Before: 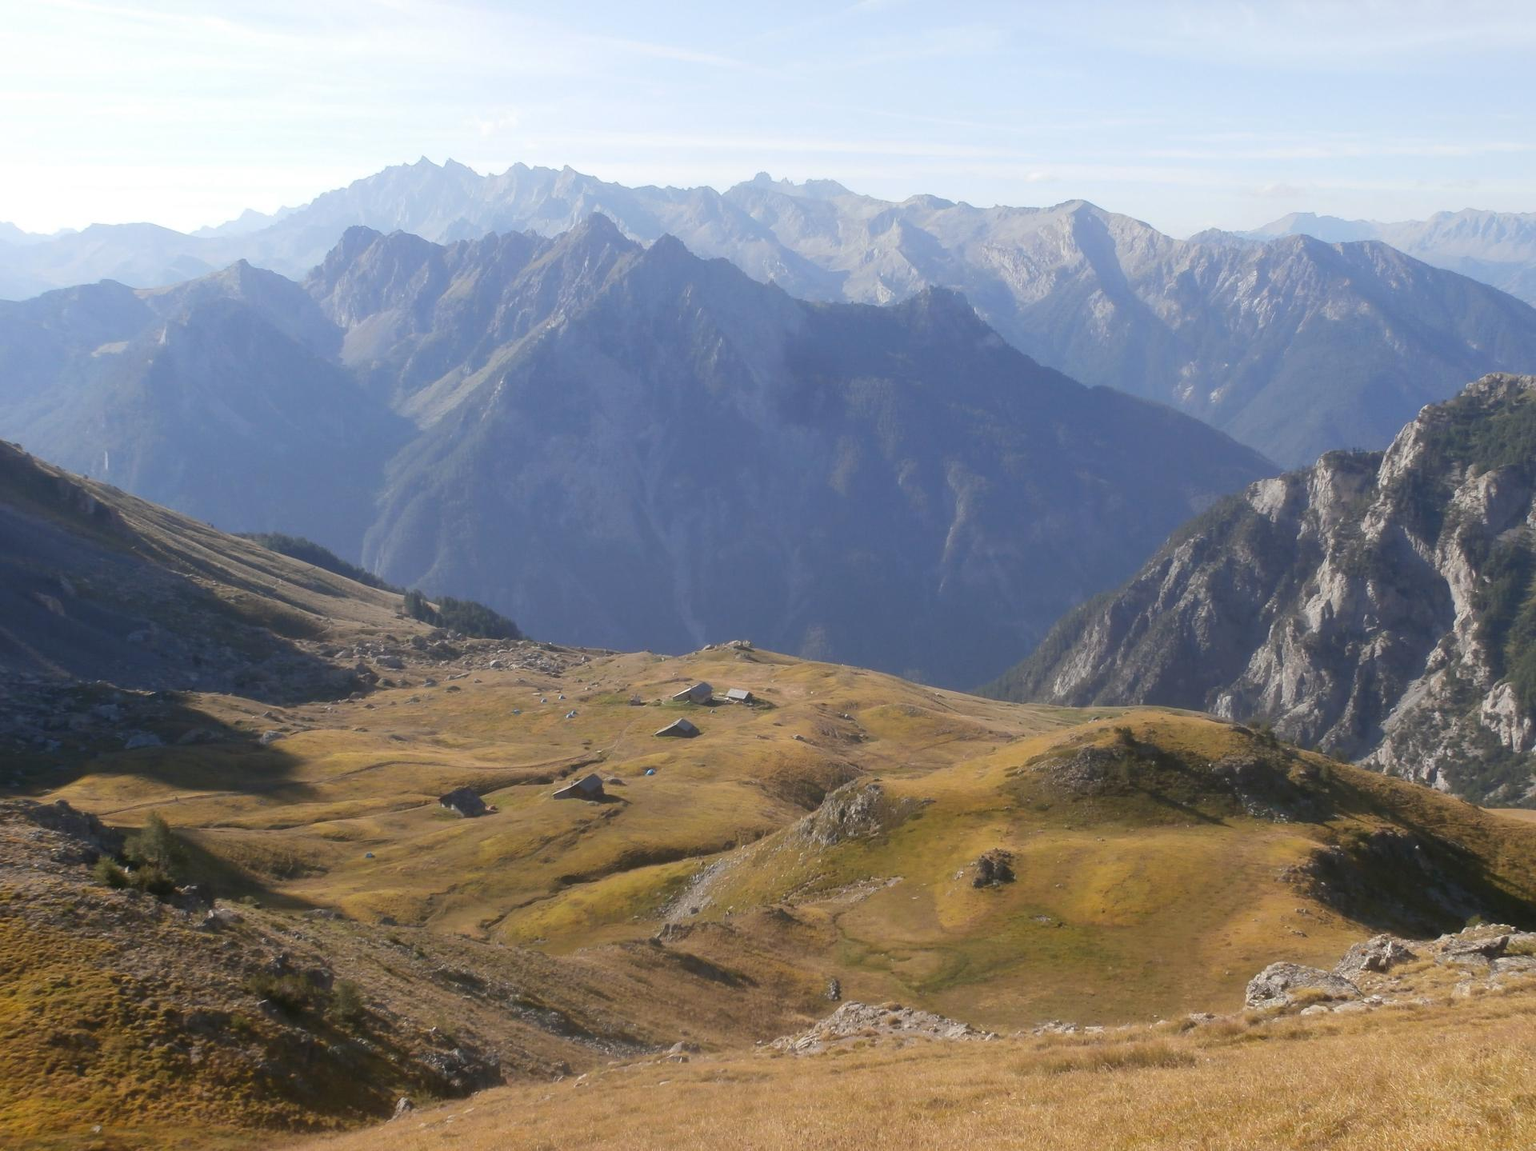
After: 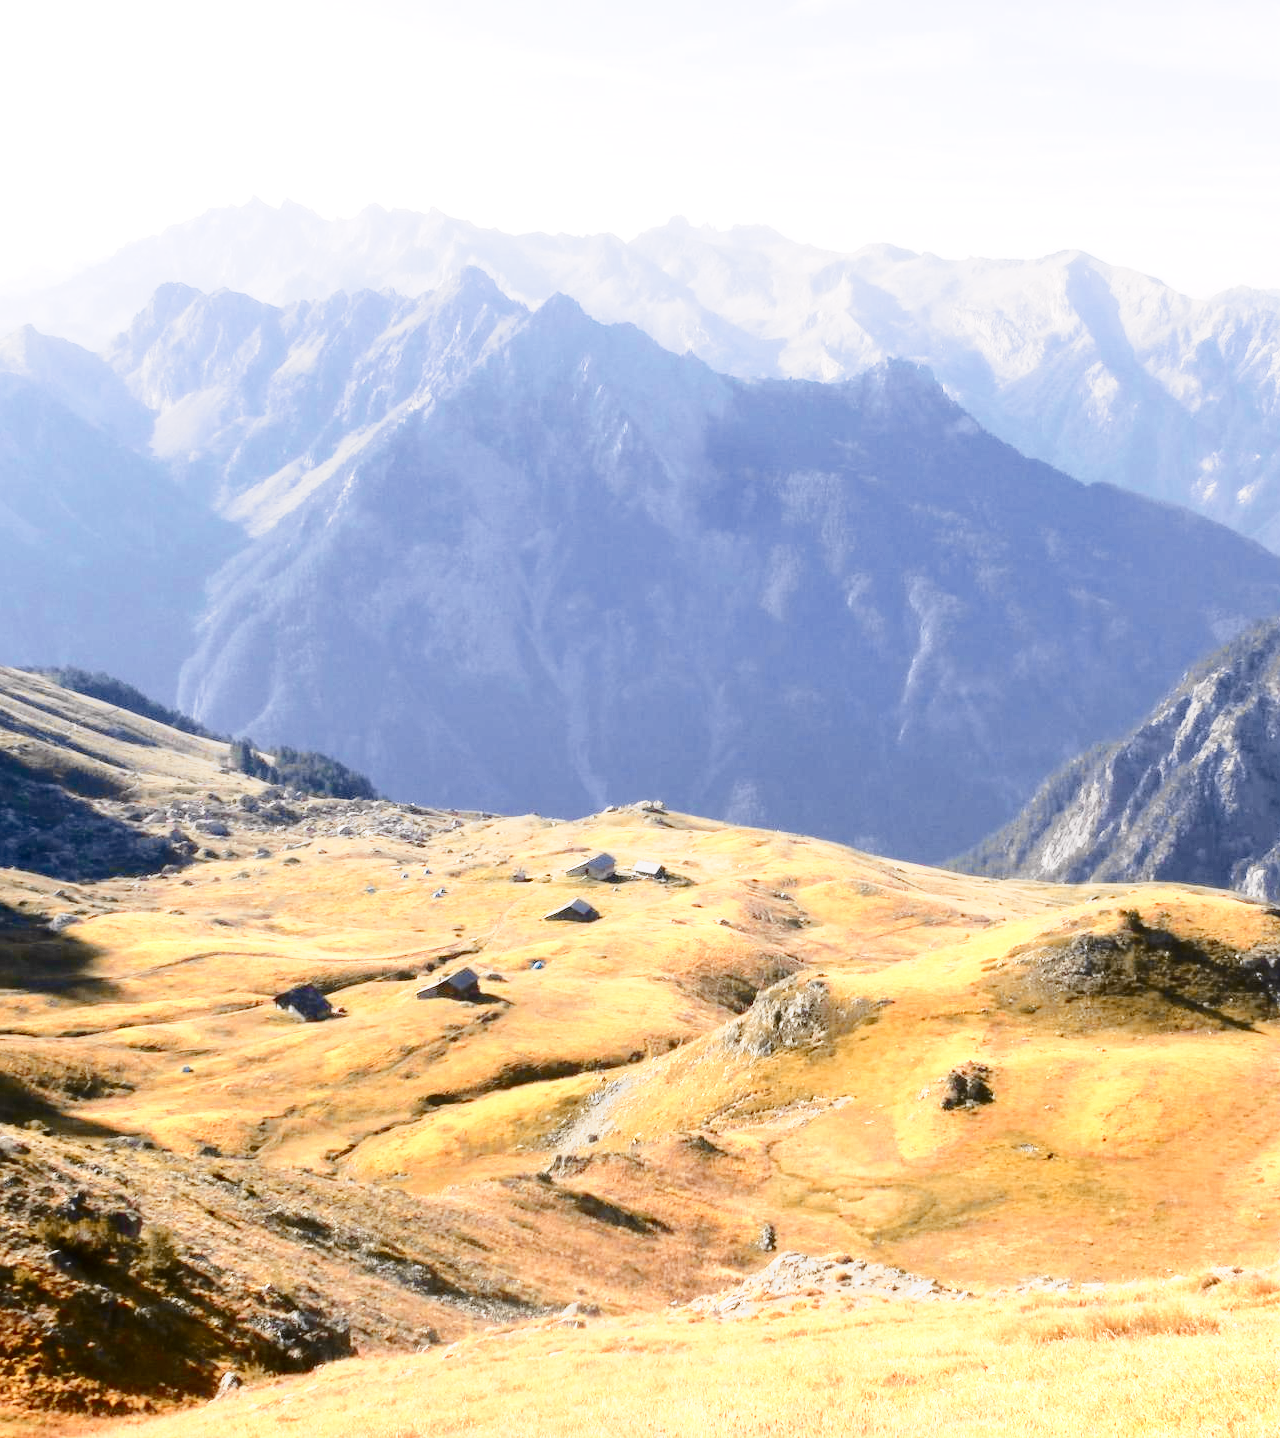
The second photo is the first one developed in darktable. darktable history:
haze removal: compatibility mode true, adaptive false
color zones: curves: ch0 [(0, 0.473) (0.001, 0.473) (0.226, 0.548) (0.4, 0.589) (0.525, 0.54) (0.728, 0.403) (0.999, 0.473) (1, 0.473)]; ch1 [(0, 0.619) (0.001, 0.619) (0.234, 0.388) (0.4, 0.372) (0.528, 0.422) (0.732, 0.53) (0.999, 0.619) (1, 0.619)]; ch2 [(0, 0.547) (0.001, 0.547) (0.226, 0.45) (0.4, 0.525) (0.525, 0.585) (0.8, 0.511) (0.999, 0.547) (1, 0.547)]
crop and rotate: left 14.365%, right 18.932%
exposure: exposure 0.947 EV, compensate highlight preservation false
contrast brightness saturation: brightness -0.203, saturation 0.076
tone curve: curves: ch0 [(0.017, 0) (0.107, 0.071) (0.295, 0.264) (0.447, 0.507) (0.54, 0.618) (0.733, 0.791) (0.879, 0.898) (1, 0.97)]; ch1 [(0, 0) (0.393, 0.415) (0.447, 0.448) (0.485, 0.497) (0.523, 0.515) (0.544, 0.55) (0.59, 0.609) (0.686, 0.686) (1, 1)]; ch2 [(0, 0) (0.369, 0.388) (0.449, 0.431) (0.499, 0.5) (0.521, 0.505) (0.53, 0.538) (0.579, 0.601) (0.669, 0.733) (1, 1)], color space Lab, independent channels, preserve colors none
base curve: curves: ch0 [(0, 0) (0.028, 0.03) (0.121, 0.232) (0.46, 0.748) (0.859, 0.968) (1, 1)], preserve colors none
